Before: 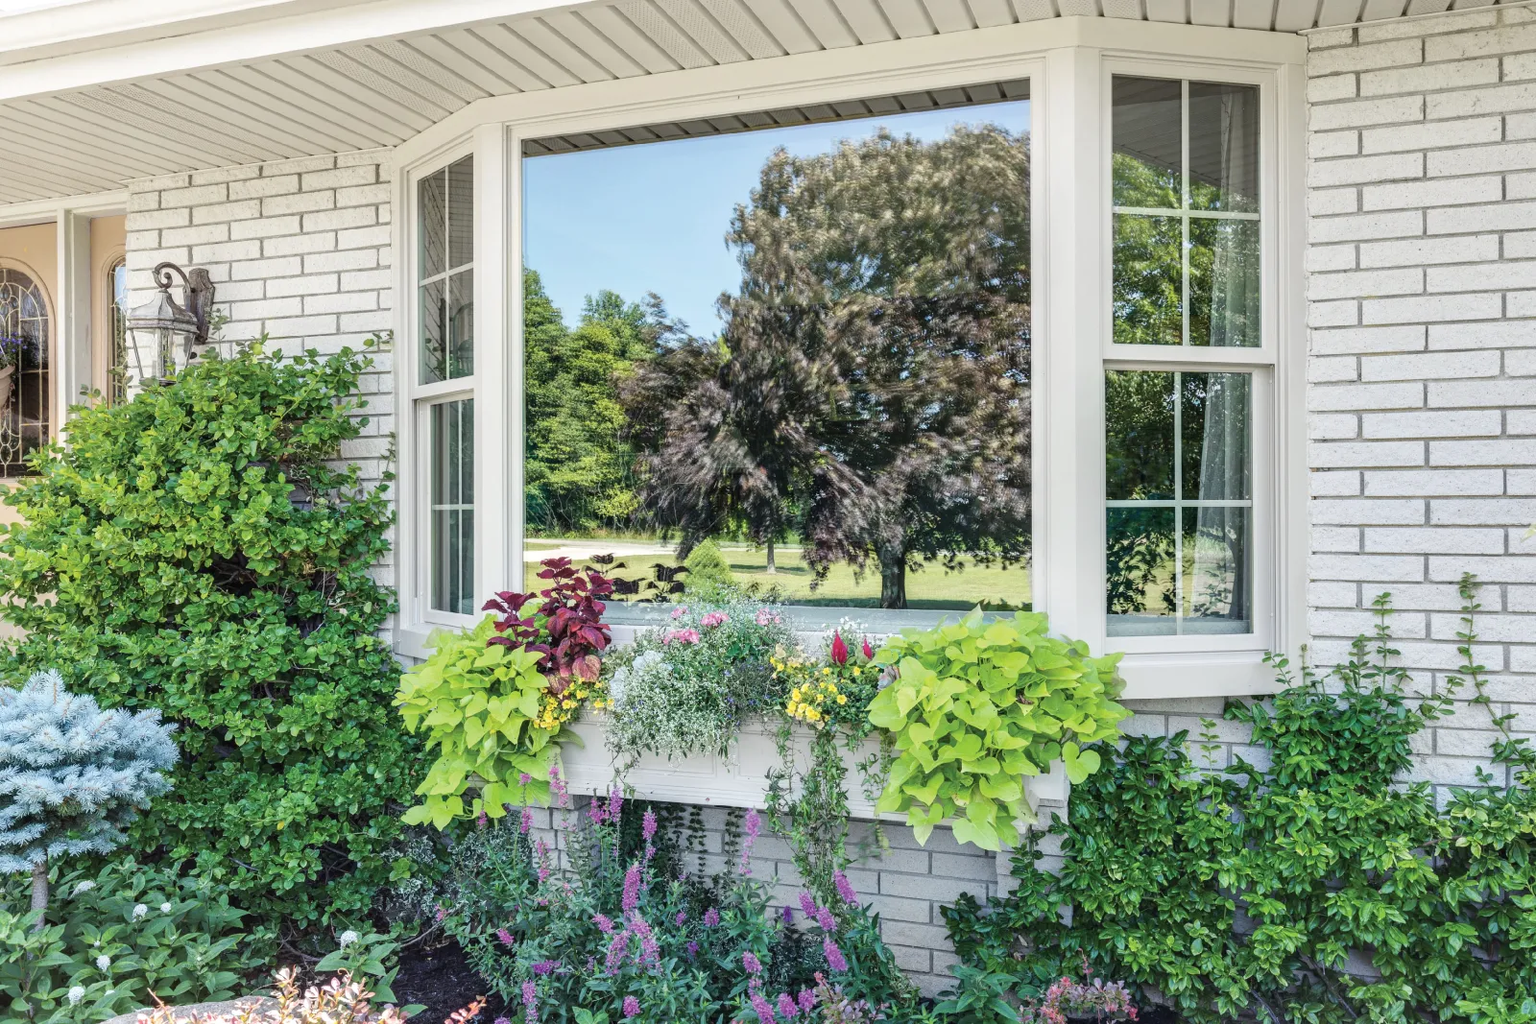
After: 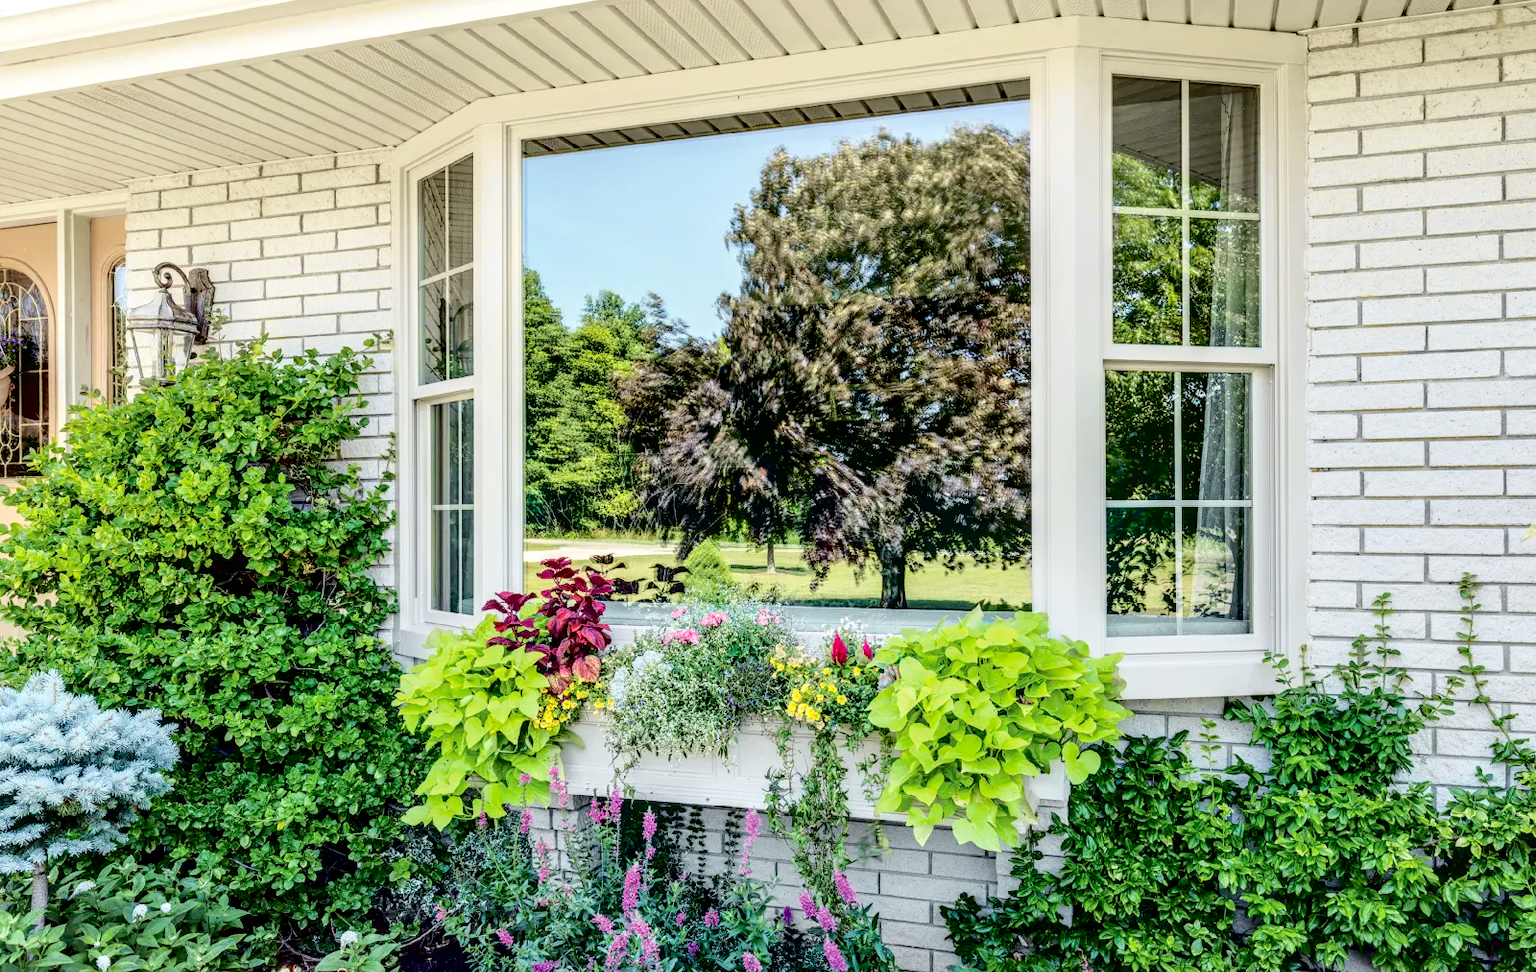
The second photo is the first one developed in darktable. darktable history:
local contrast: on, module defaults
exposure: black level correction 0.024, exposure 0.18 EV, compensate exposure bias true, compensate highlight preservation false
tone curve: curves: ch0 [(0, 0) (0.058, 0.027) (0.214, 0.183) (0.295, 0.288) (0.48, 0.541) (0.658, 0.703) (0.741, 0.775) (0.844, 0.866) (0.986, 0.957)]; ch1 [(0, 0) (0.172, 0.123) (0.312, 0.296) (0.437, 0.429) (0.471, 0.469) (0.502, 0.5) (0.513, 0.515) (0.572, 0.603) (0.617, 0.653) (0.68, 0.724) (0.889, 0.924) (1, 1)]; ch2 [(0, 0) (0.411, 0.424) (0.489, 0.49) (0.502, 0.5) (0.512, 0.524) (0.549, 0.578) (0.604, 0.628) (0.709, 0.748) (1, 1)], color space Lab, independent channels, preserve colors none
crop and rotate: top 0.011%, bottom 5.034%
